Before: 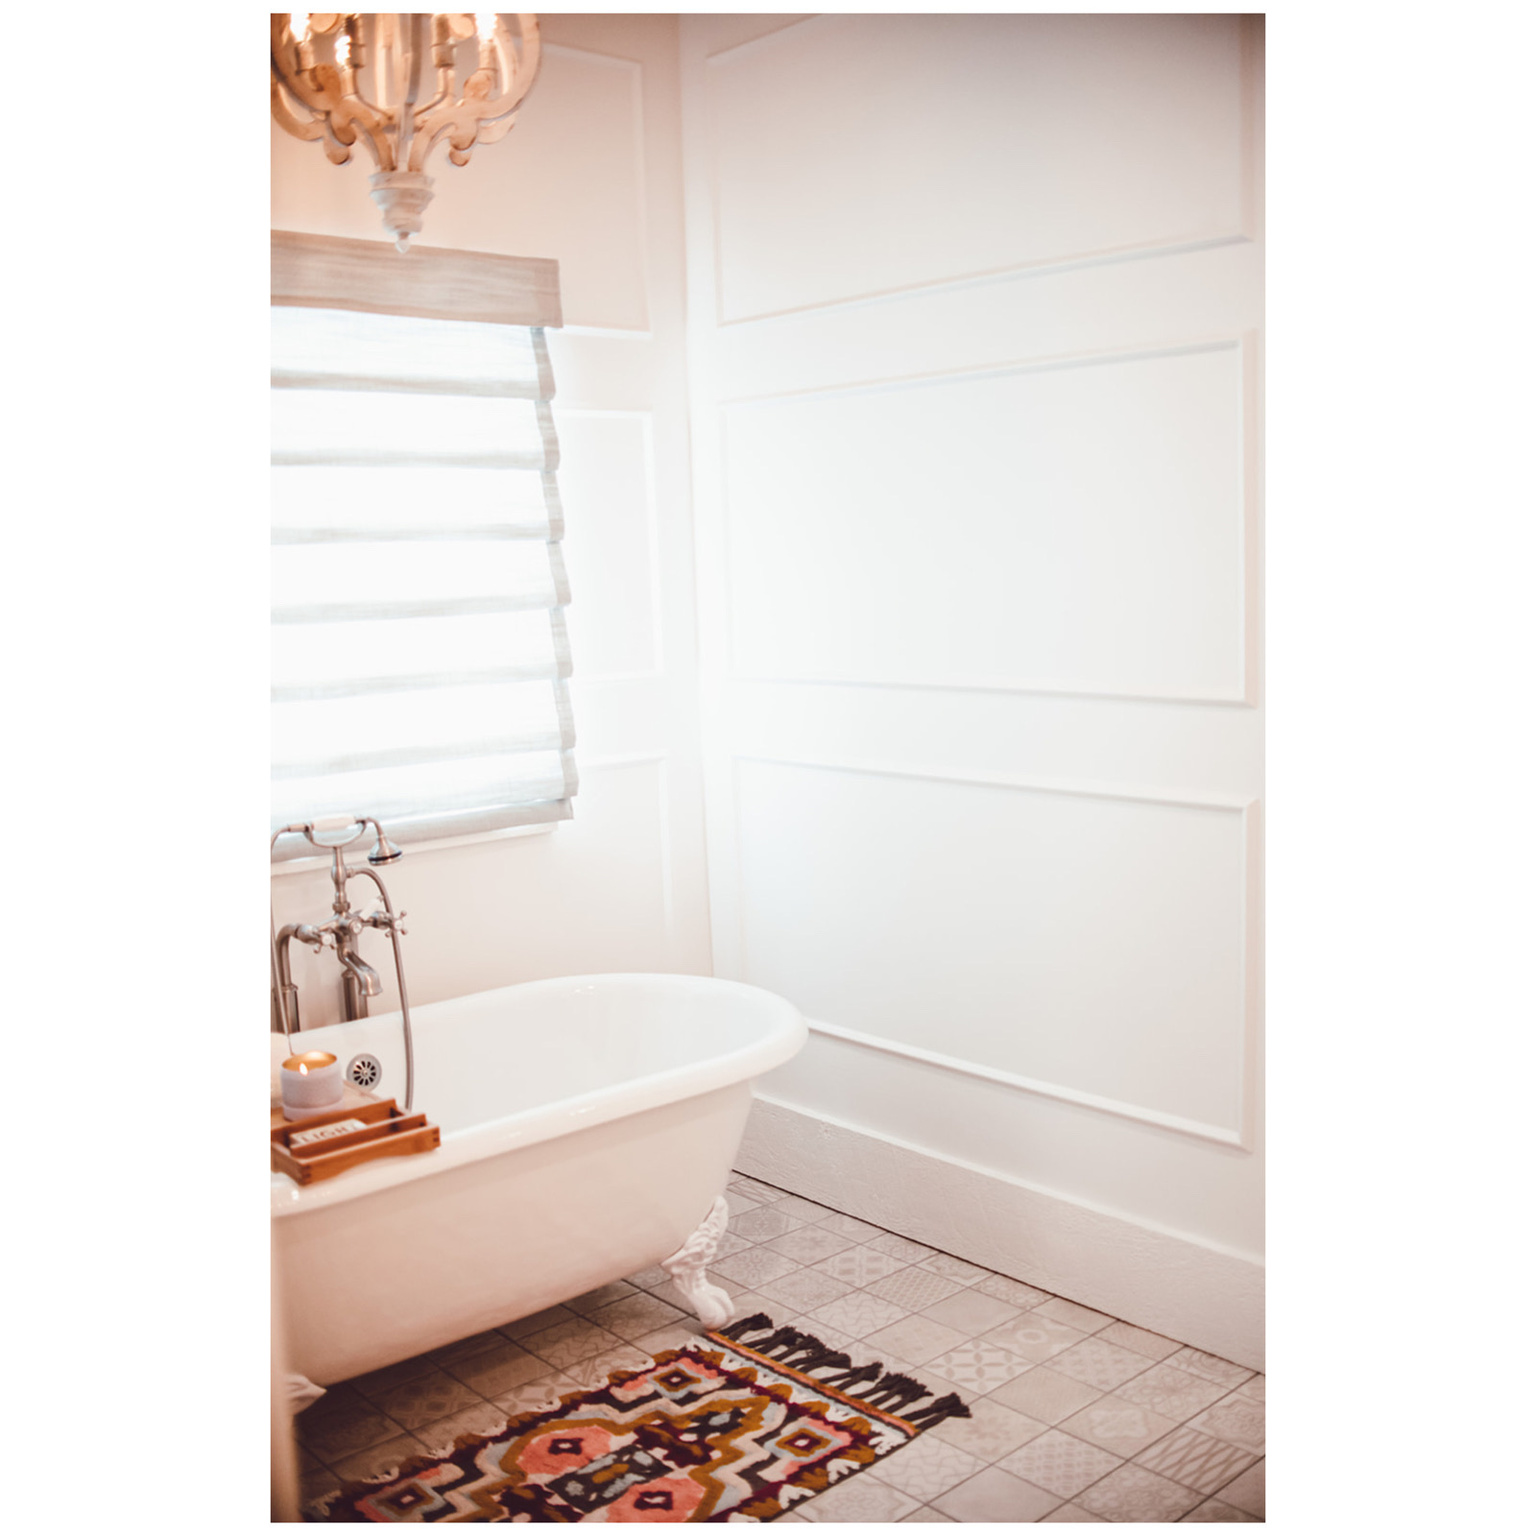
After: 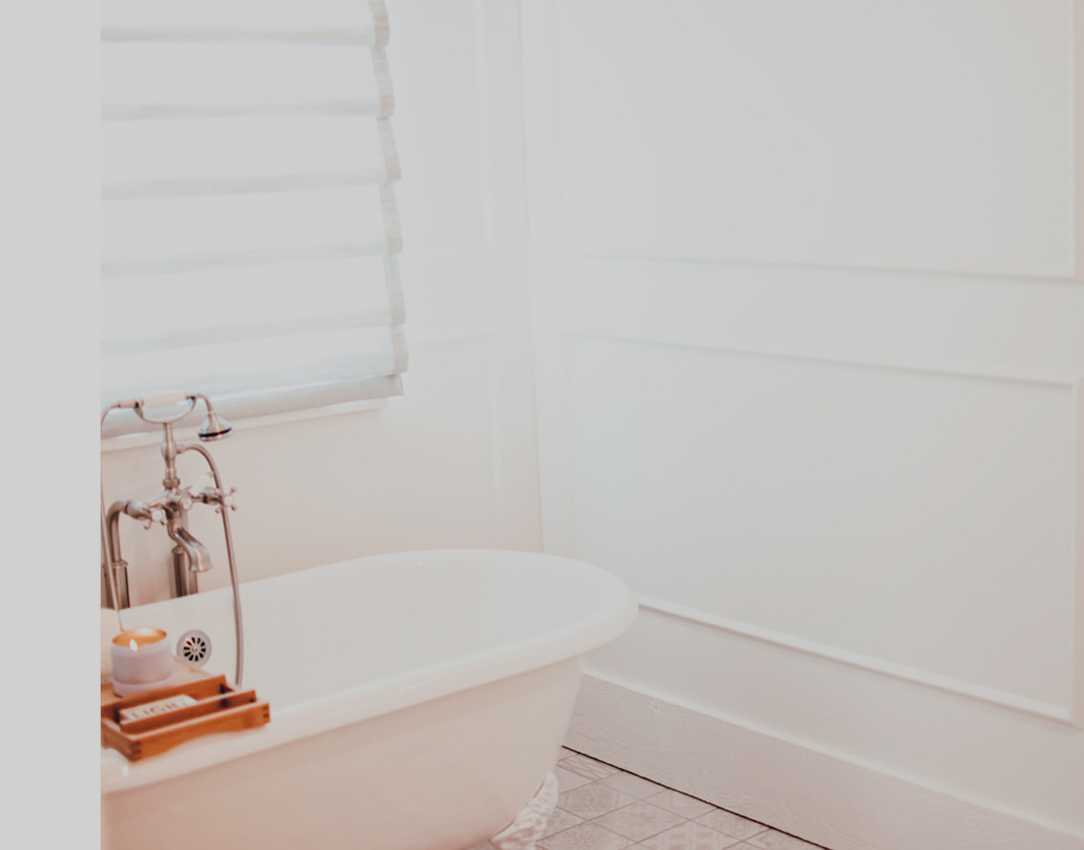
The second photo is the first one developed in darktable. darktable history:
crop: left 11.123%, top 27.61%, right 18.3%, bottom 17.034%
filmic rgb: black relative exposure -7.32 EV, white relative exposure 5.09 EV, hardness 3.2
